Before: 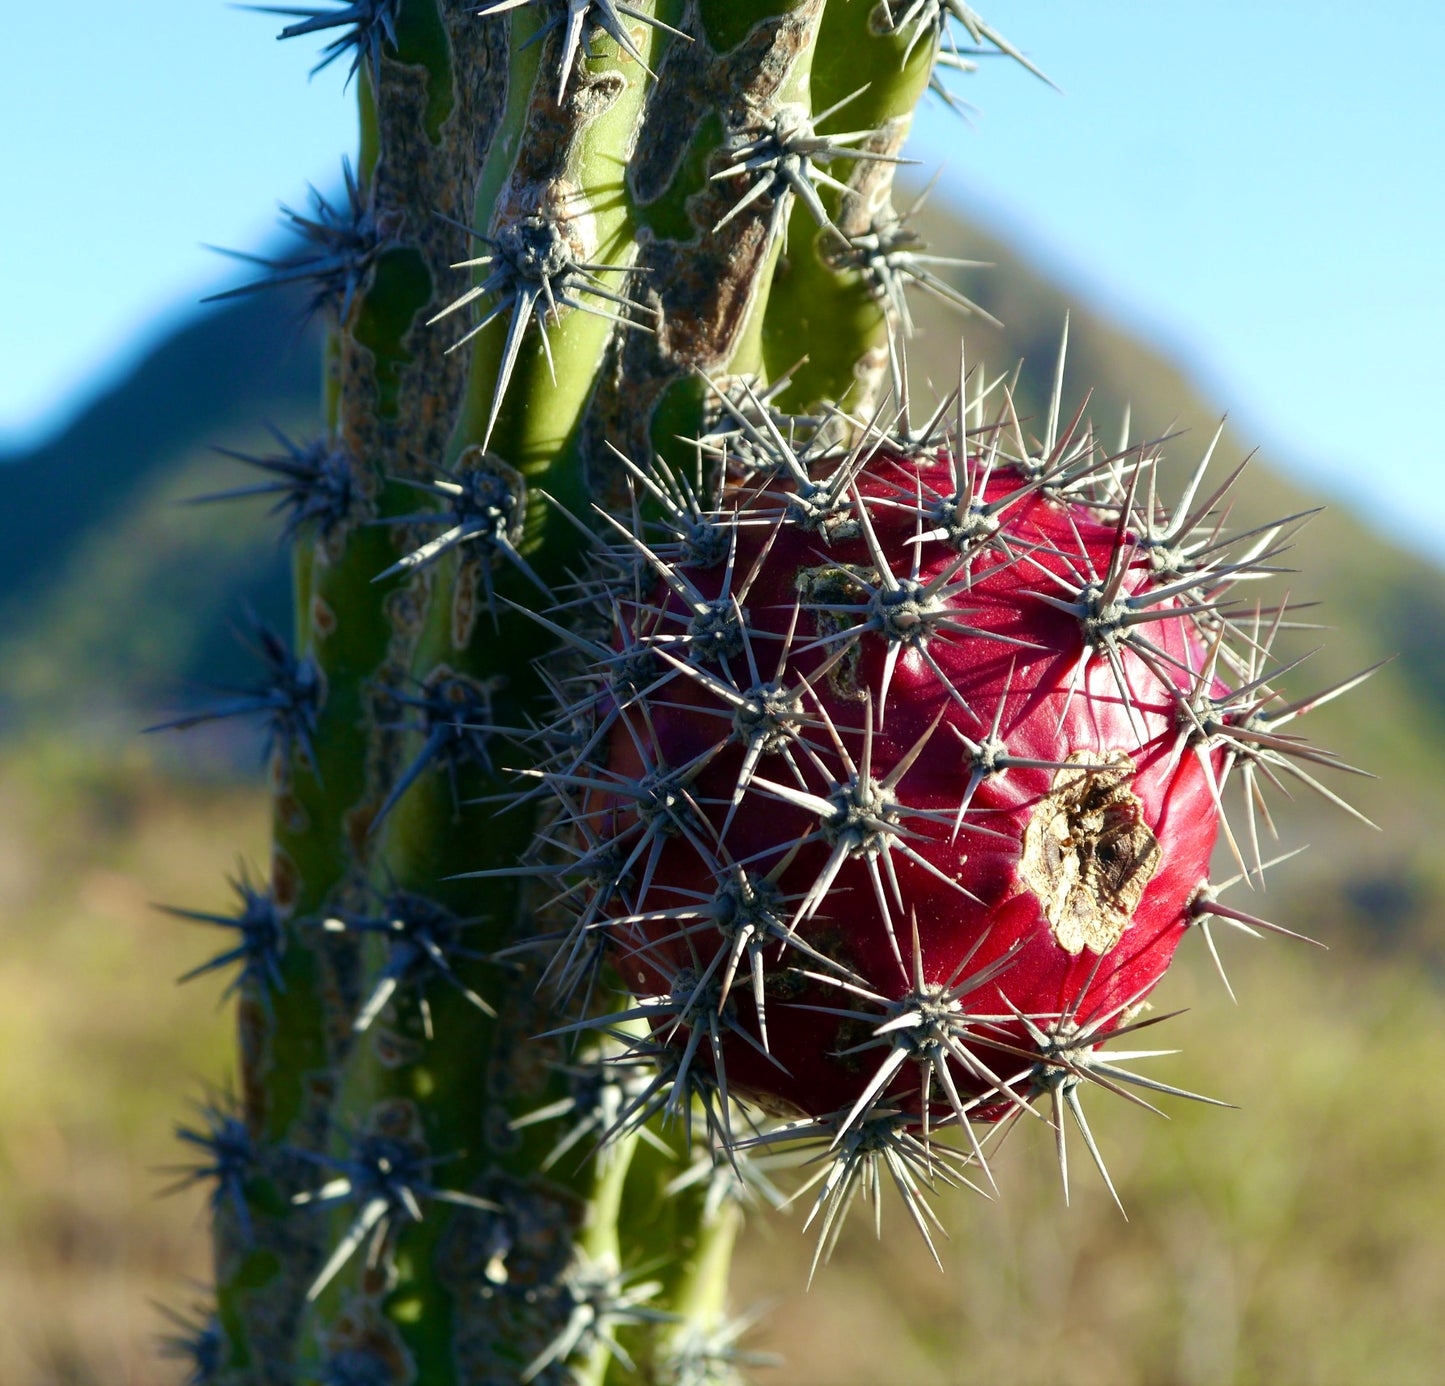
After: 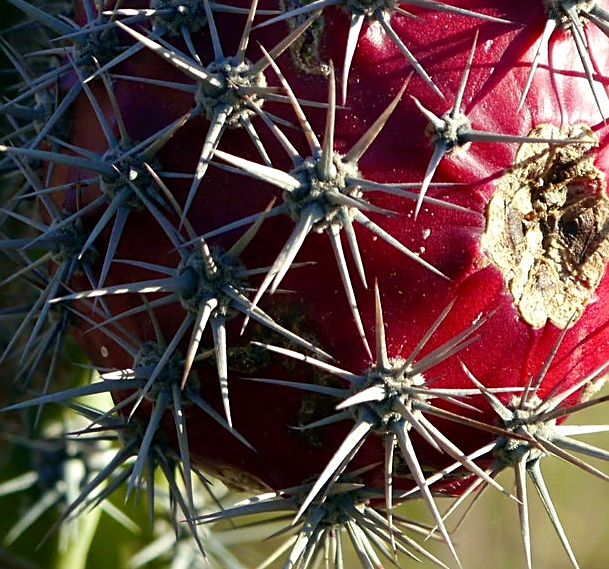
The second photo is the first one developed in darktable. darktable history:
crop: left 37.221%, top 45.169%, right 20.63%, bottom 13.777%
sharpen: on, module defaults
